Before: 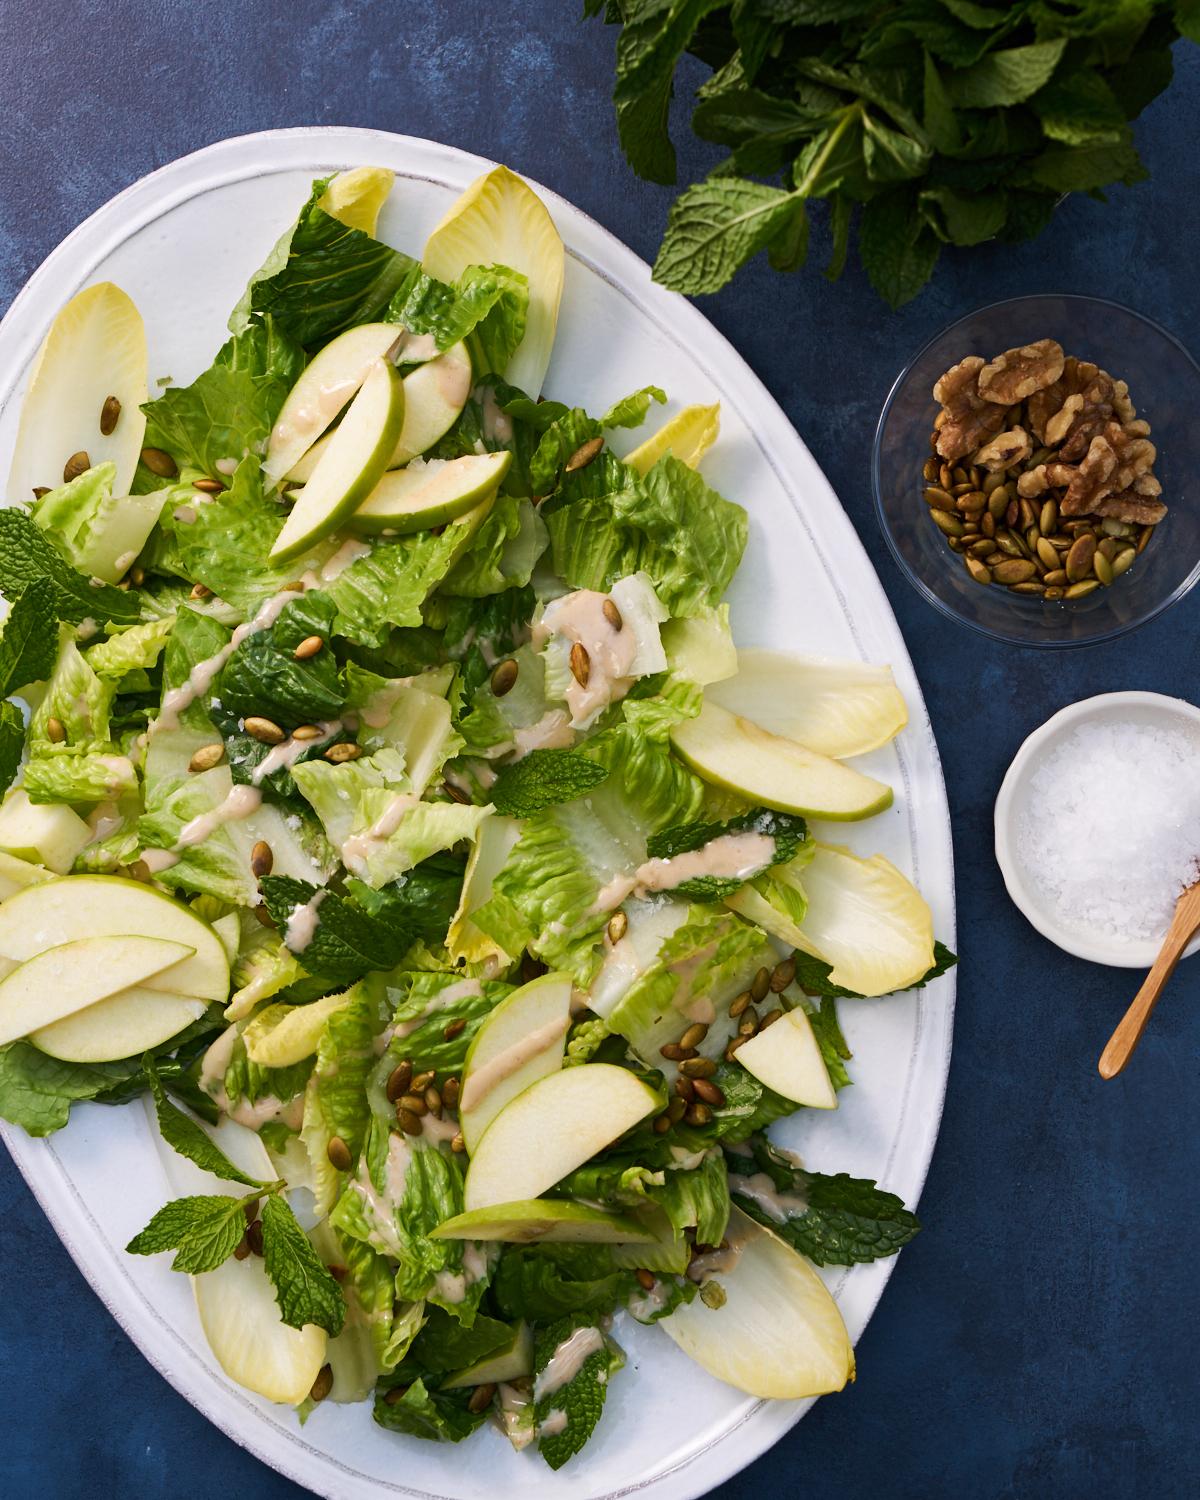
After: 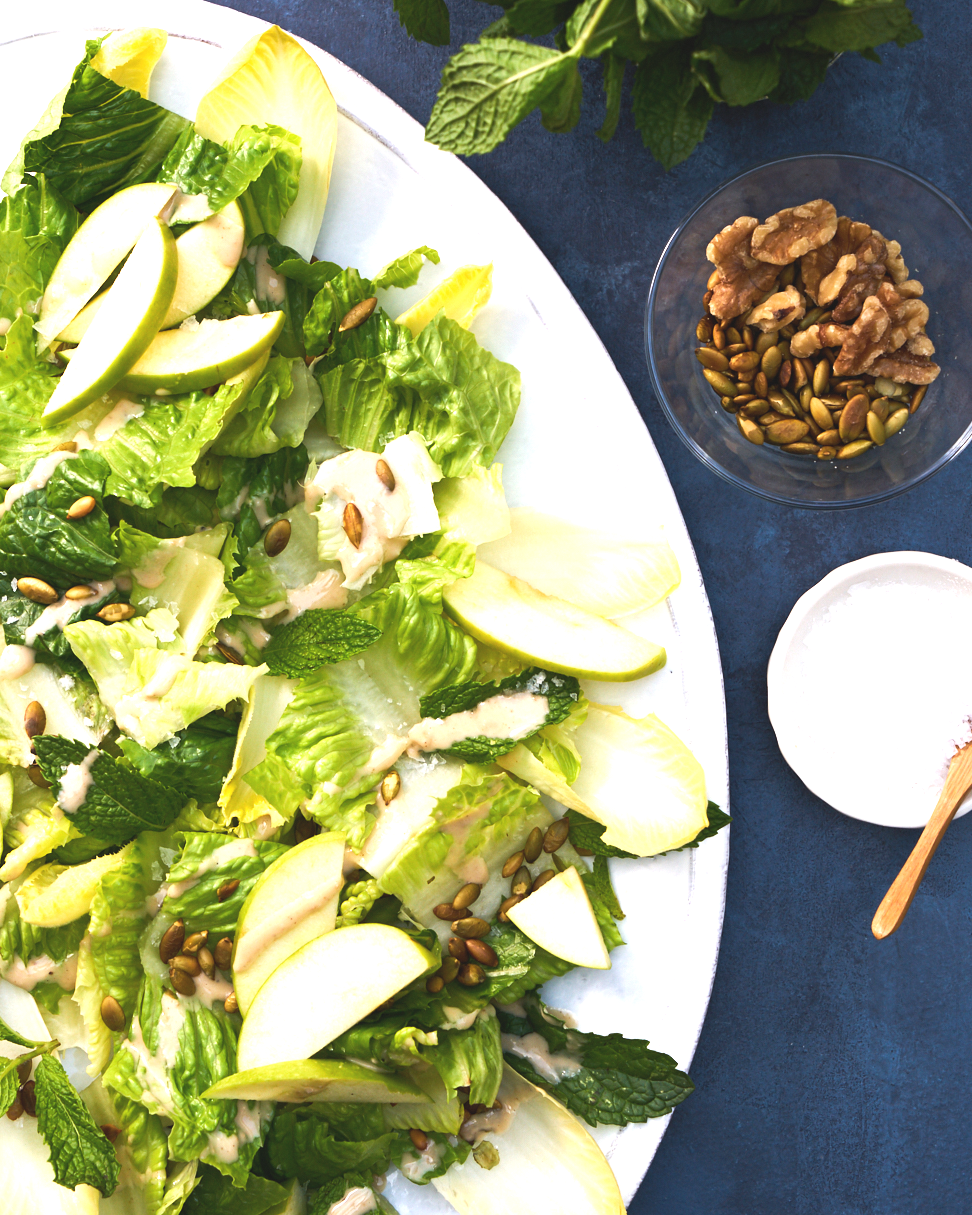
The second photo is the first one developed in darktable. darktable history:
exposure: black level correction -0.005, exposure 1.005 EV, compensate exposure bias true, compensate highlight preservation false
crop: left 18.932%, top 9.382%, right 0%, bottom 9.582%
